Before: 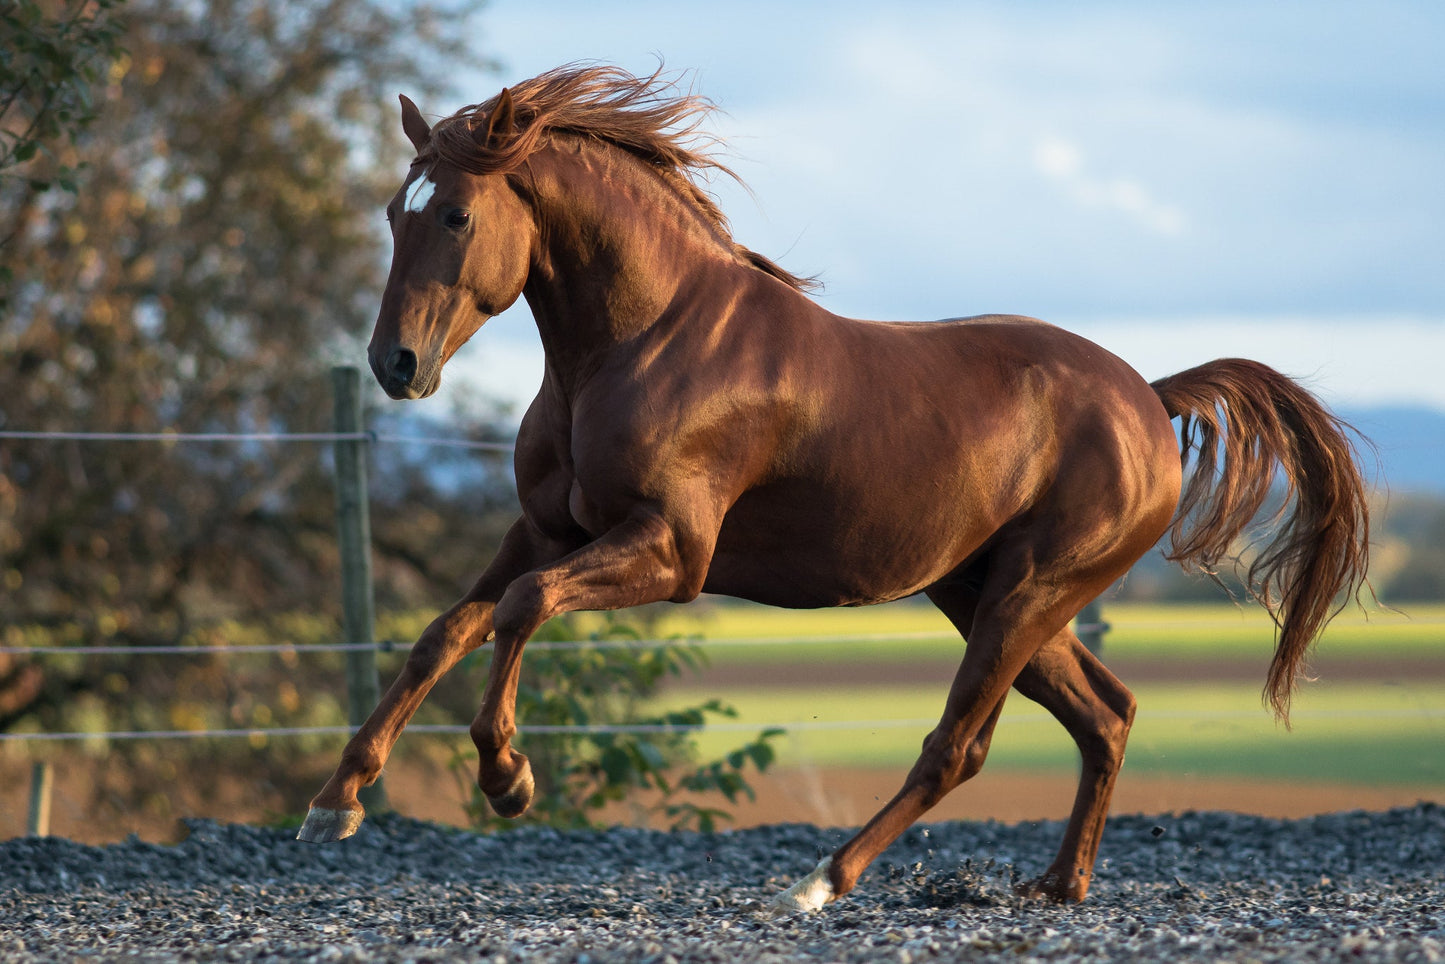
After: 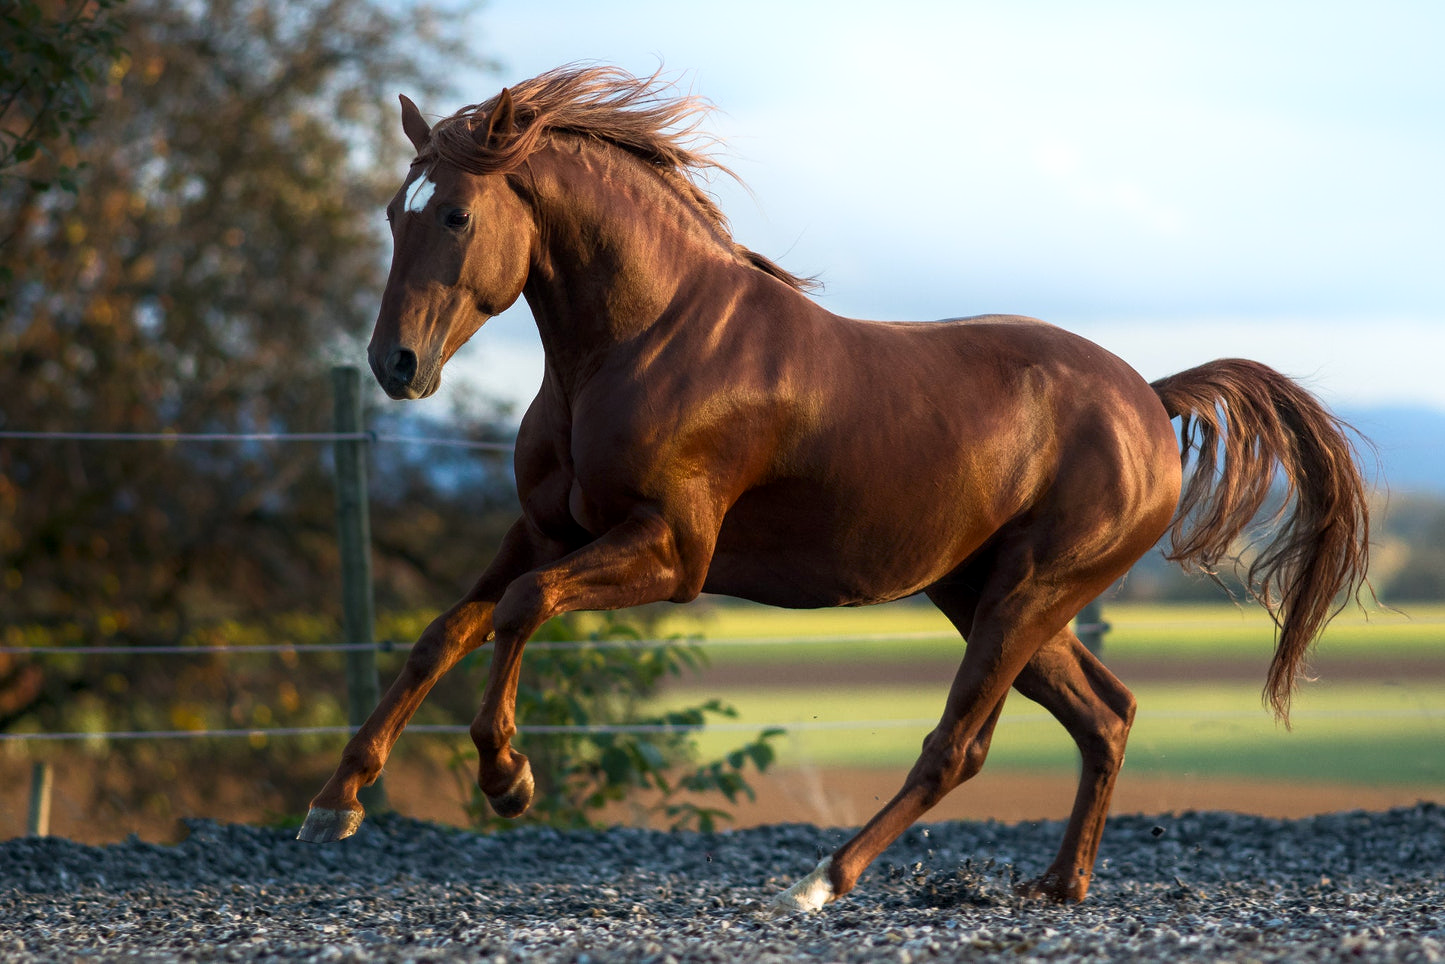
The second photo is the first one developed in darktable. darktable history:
shadows and highlights: shadows -90, highlights 90, soften with gaussian
local contrast: highlights 100%, shadows 100%, detail 120%, midtone range 0.2
